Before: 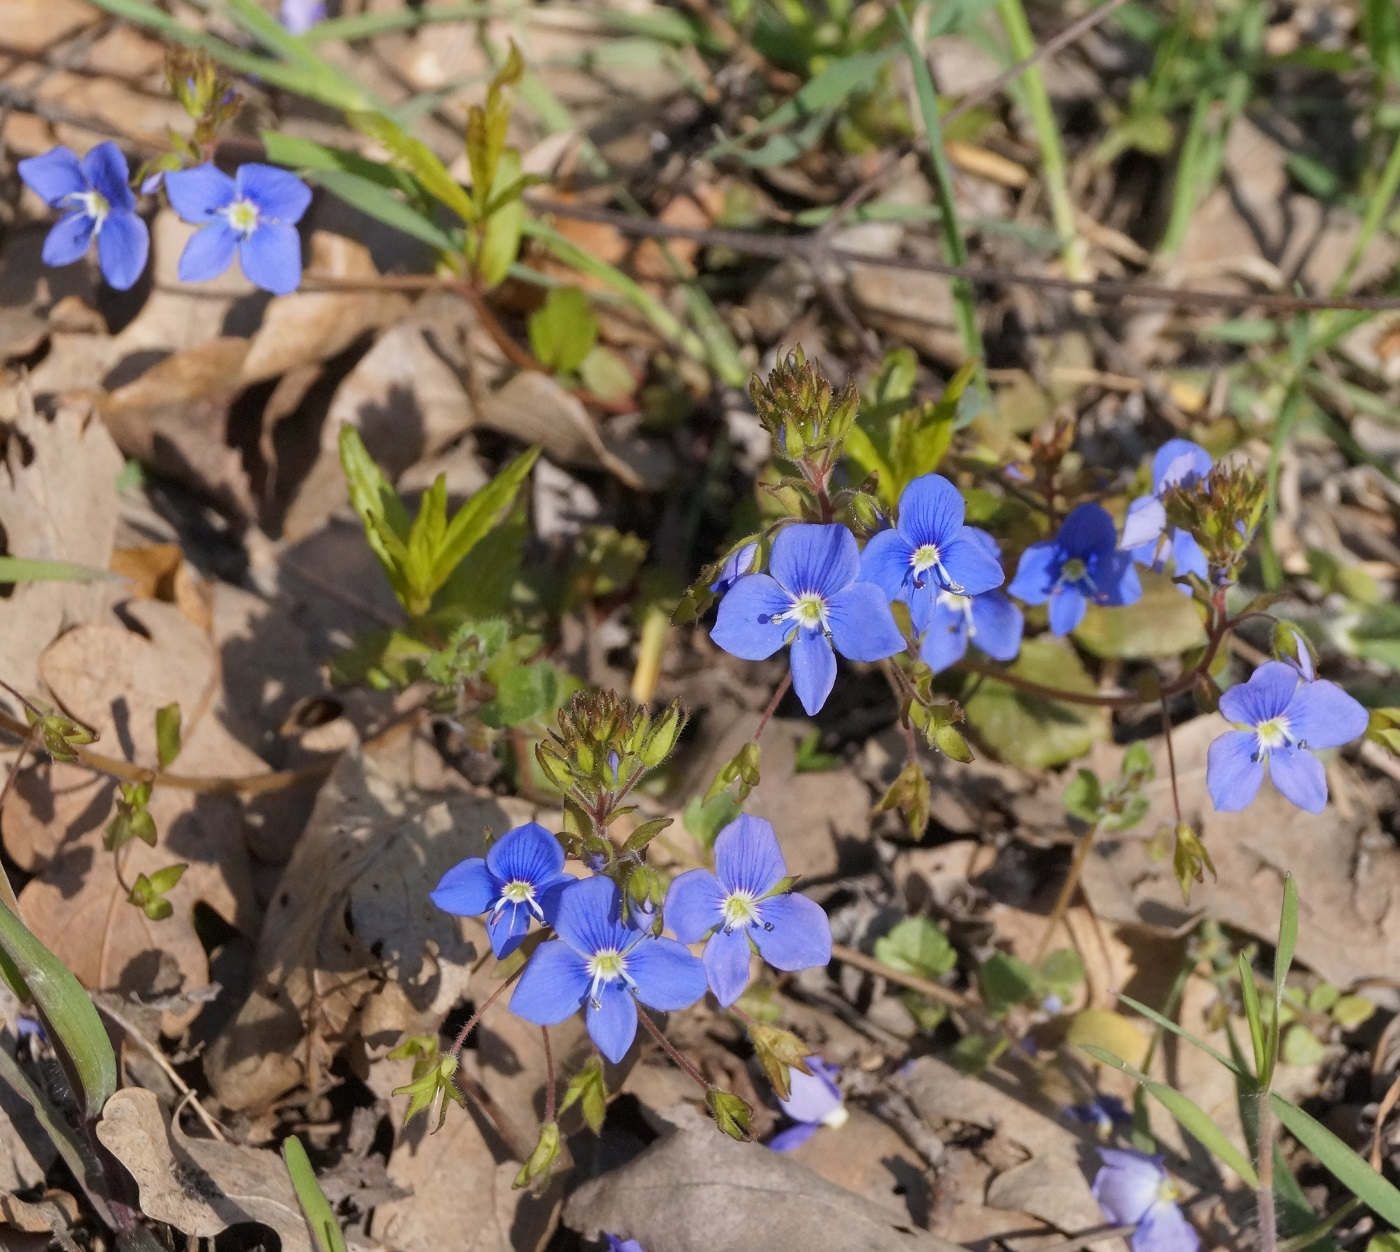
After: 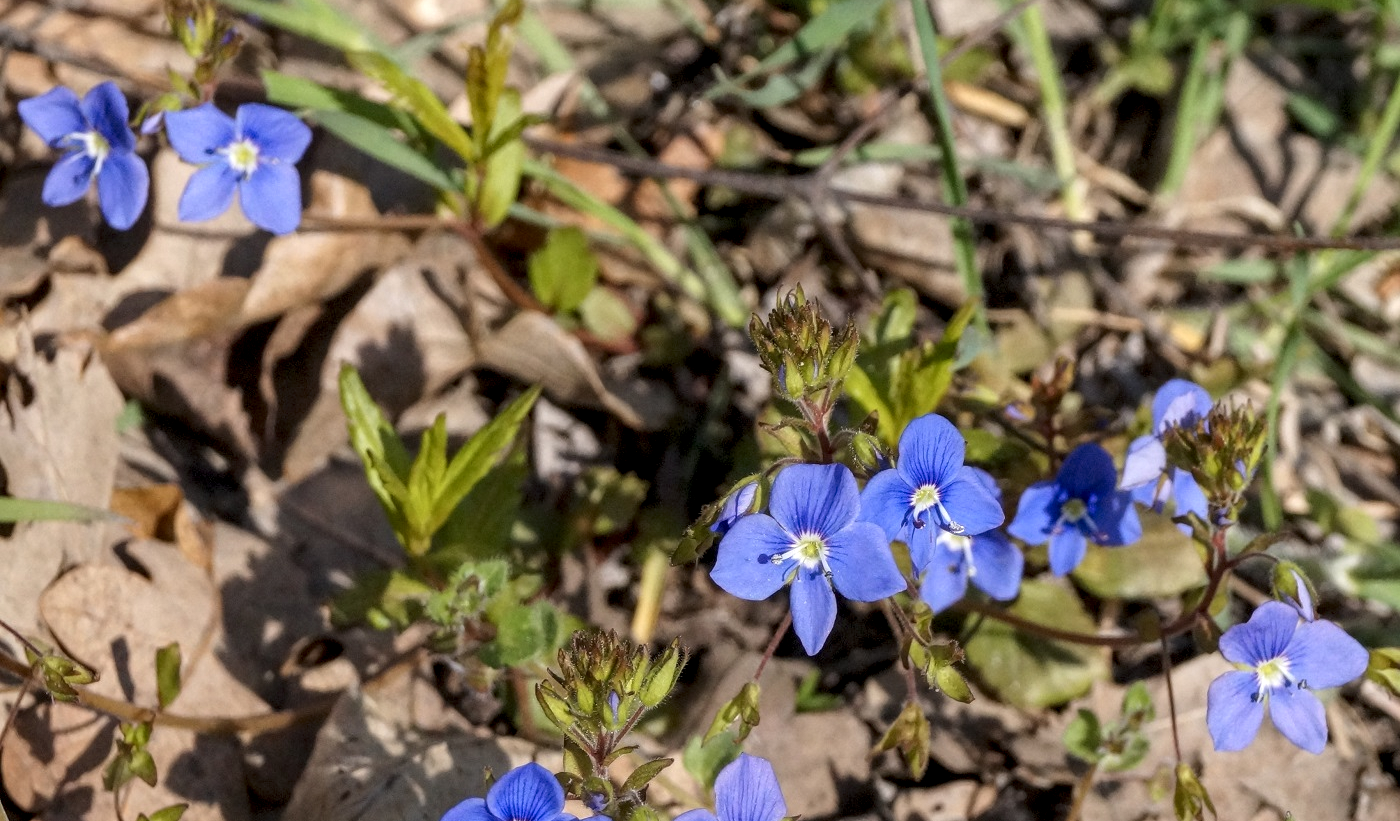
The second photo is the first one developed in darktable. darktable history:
crop and rotate: top 4.848%, bottom 29.503%
local contrast: highlights 25%, detail 150%
